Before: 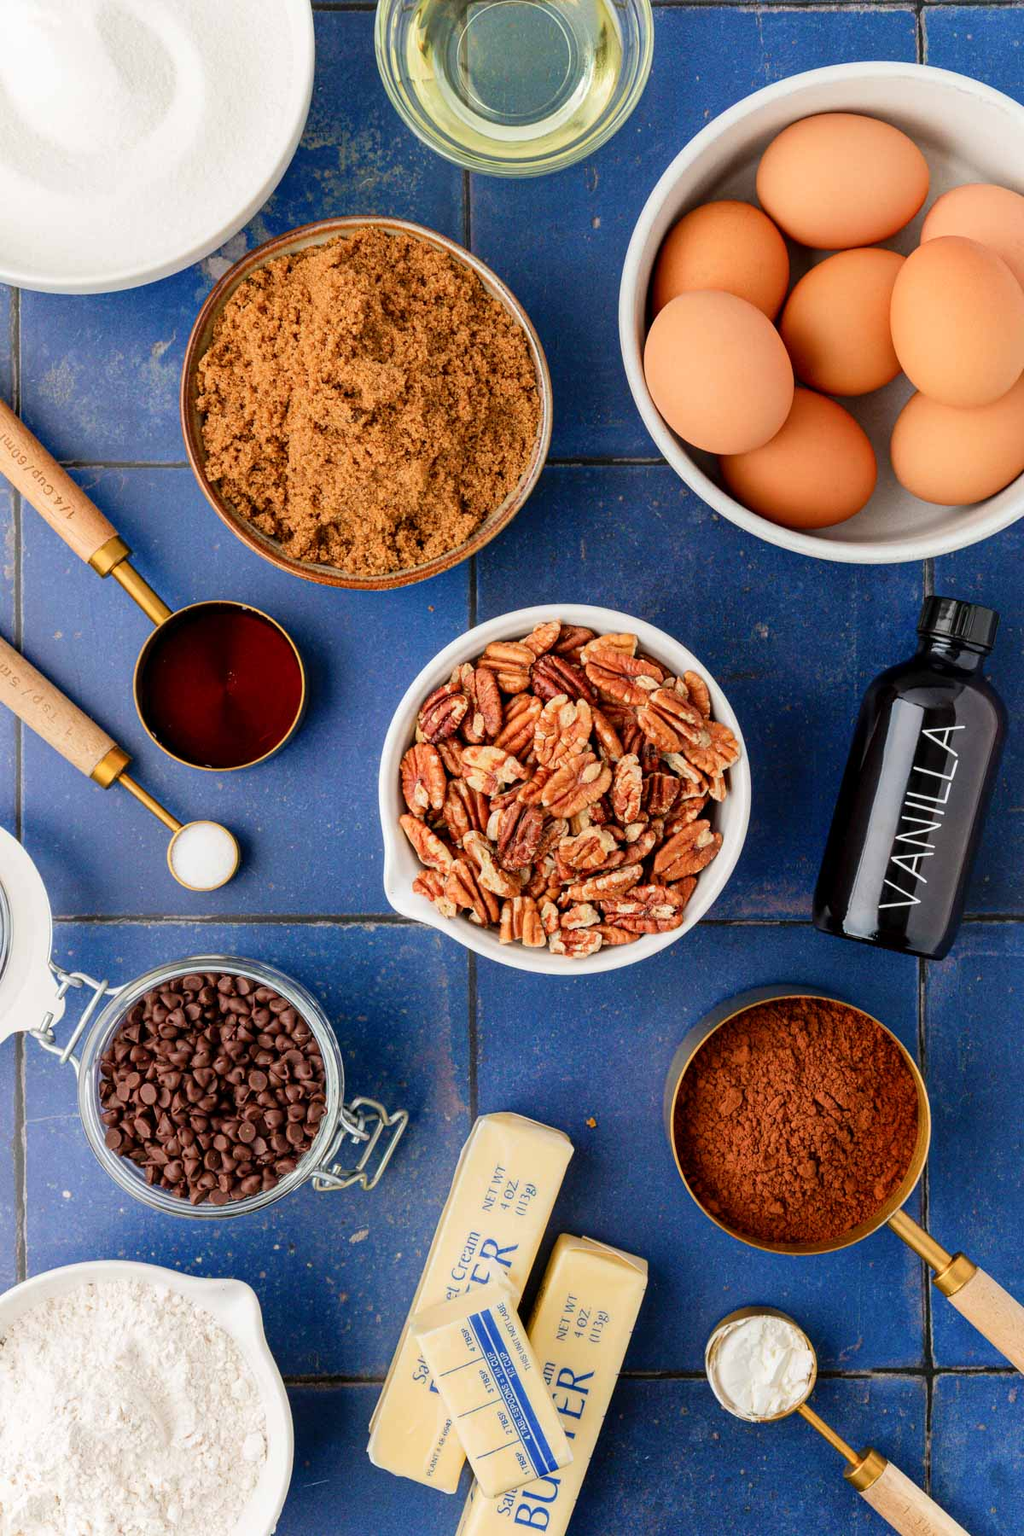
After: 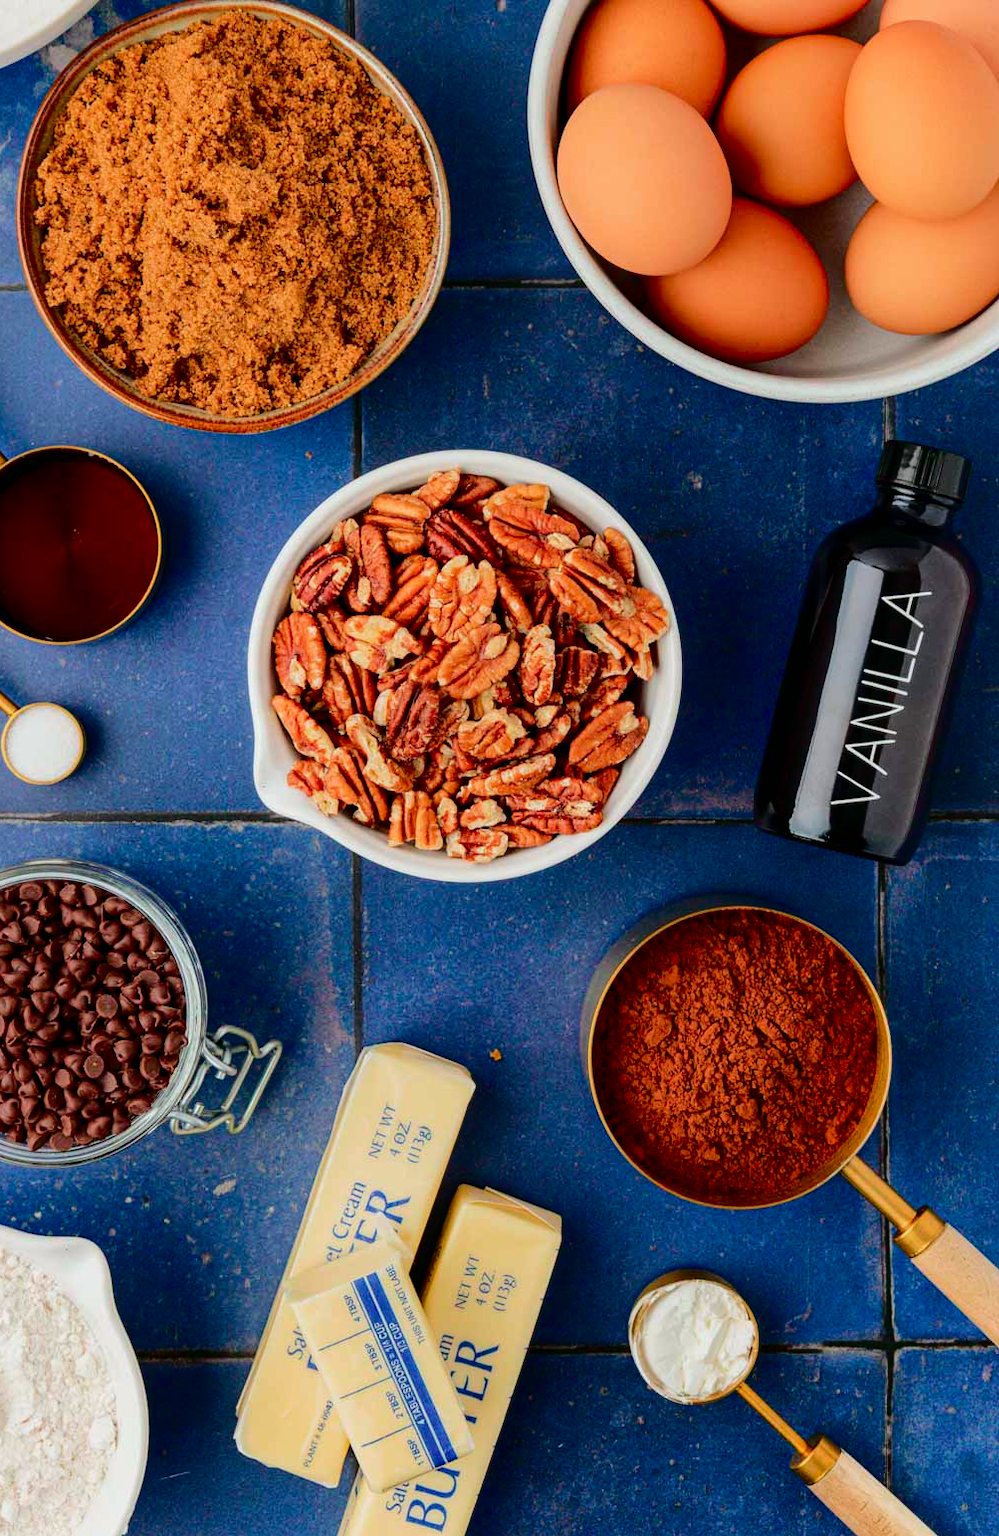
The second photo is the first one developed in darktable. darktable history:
crop: left 16.315%, top 14.246%
tone curve: curves: ch0 [(0, 0) (0.181, 0.087) (0.498, 0.485) (0.78, 0.742) (0.993, 0.954)]; ch1 [(0, 0) (0.311, 0.149) (0.395, 0.349) (0.488, 0.477) (0.612, 0.641) (1, 1)]; ch2 [(0, 0) (0.5, 0.5) (0.638, 0.667) (1, 1)], color space Lab, independent channels, preserve colors none
